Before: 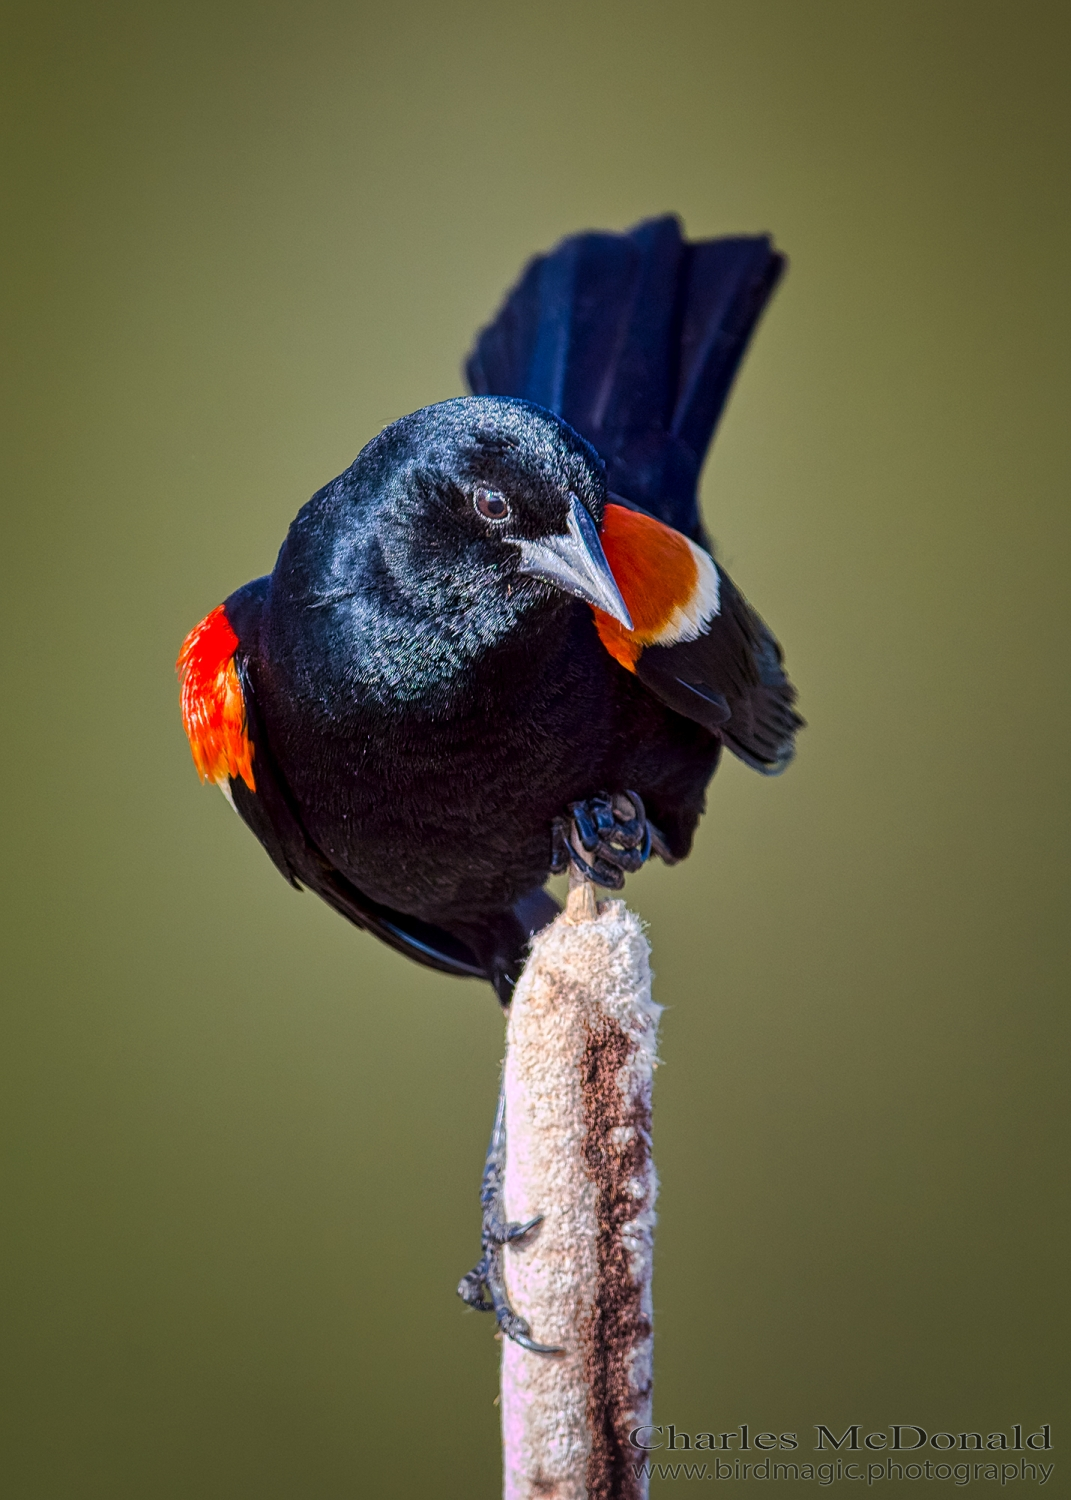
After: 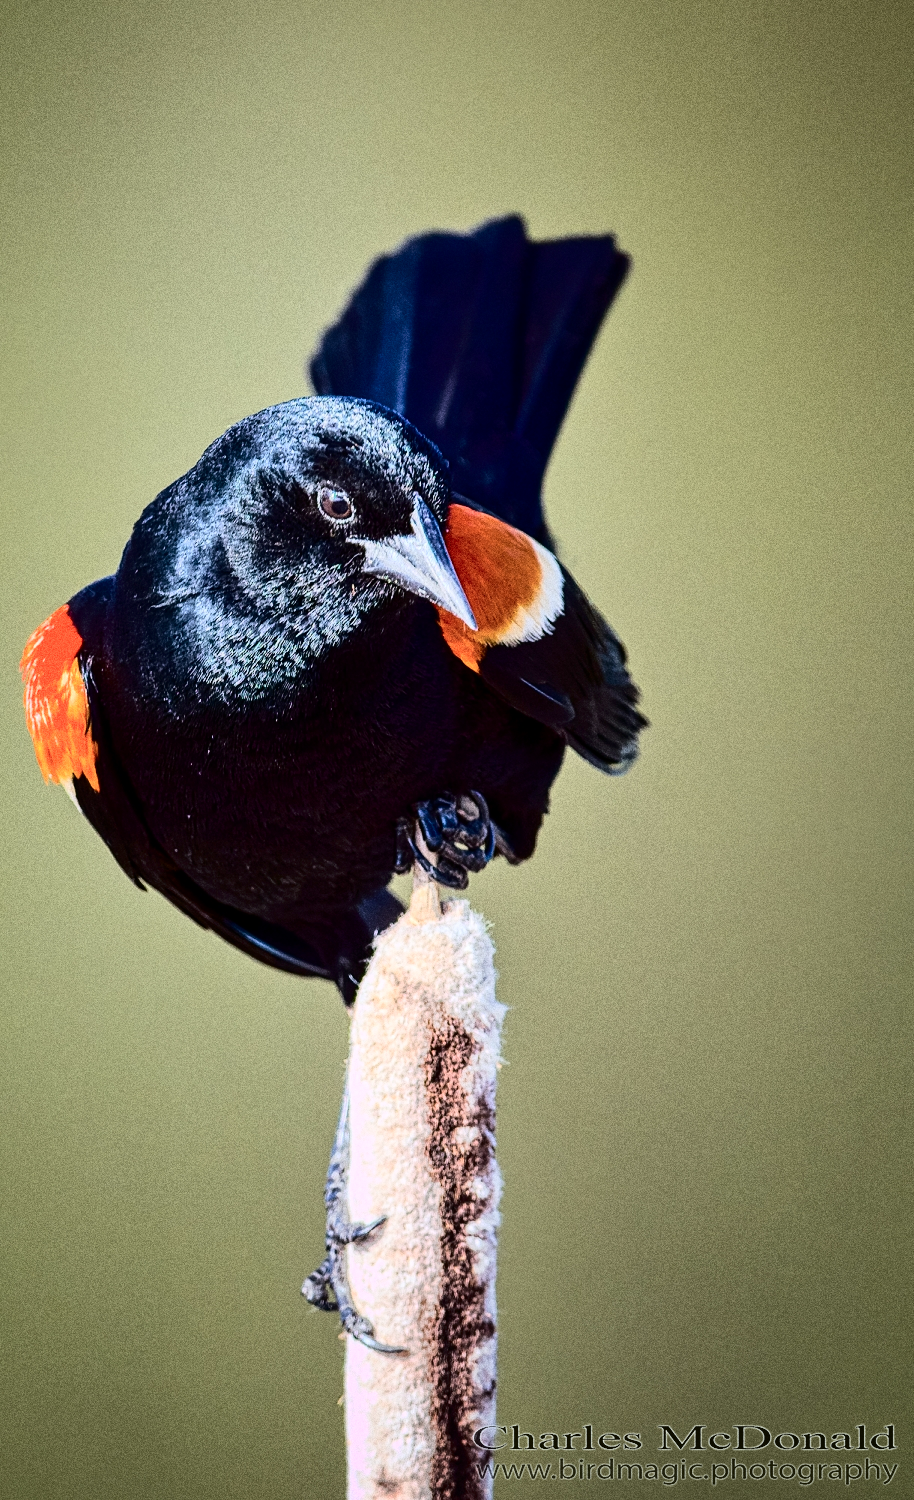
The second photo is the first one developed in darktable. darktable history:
crop and rotate: left 14.584%
tone curve: curves: ch0 [(0, 0) (0.003, 0.001) (0.011, 0.004) (0.025, 0.008) (0.044, 0.015) (0.069, 0.022) (0.1, 0.031) (0.136, 0.052) (0.177, 0.101) (0.224, 0.181) (0.277, 0.289) (0.335, 0.418) (0.399, 0.541) (0.468, 0.65) (0.543, 0.739) (0.623, 0.817) (0.709, 0.882) (0.801, 0.919) (0.898, 0.958) (1, 1)], color space Lab, independent channels, preserve colors none
grain: coarseness 0.09 ISO, strength 40%
white balance: red 0.978, blue 0.999
